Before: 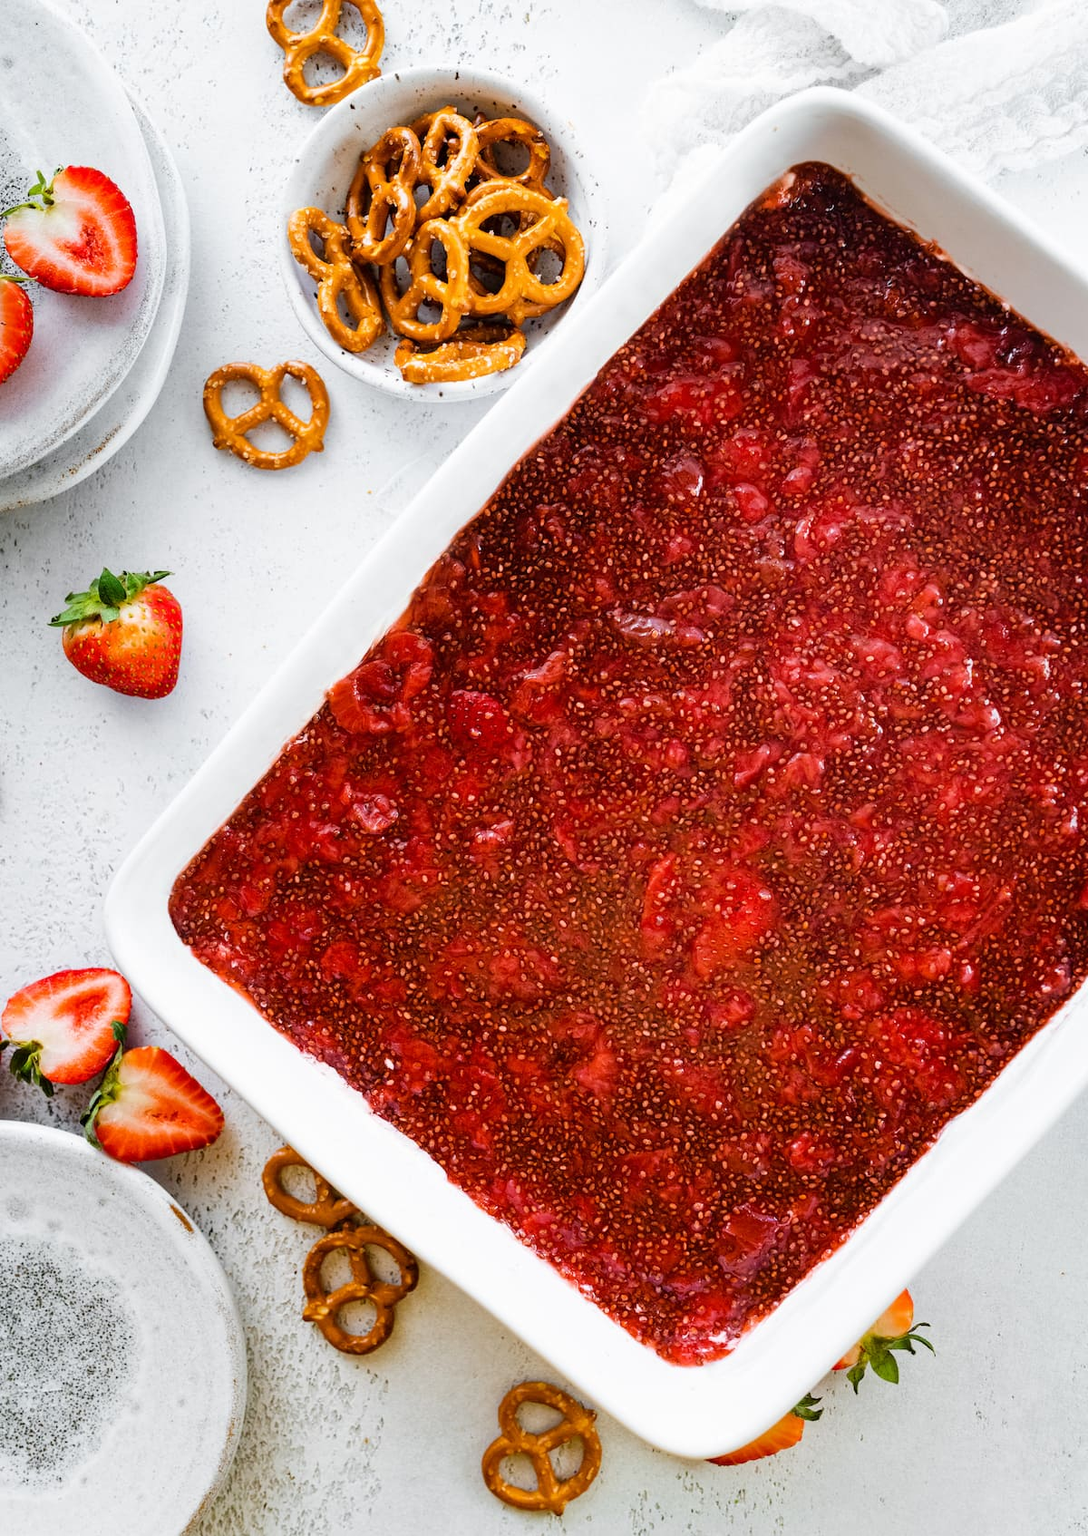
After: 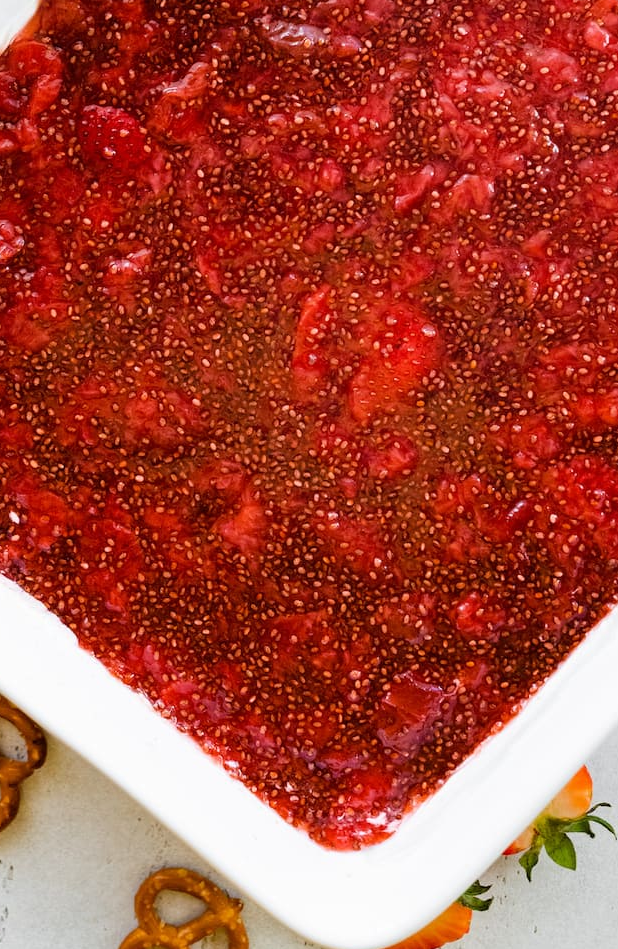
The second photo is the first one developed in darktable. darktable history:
crop: left 34.592%, top 38.736%, right 13.871%, bottom 5.238%
